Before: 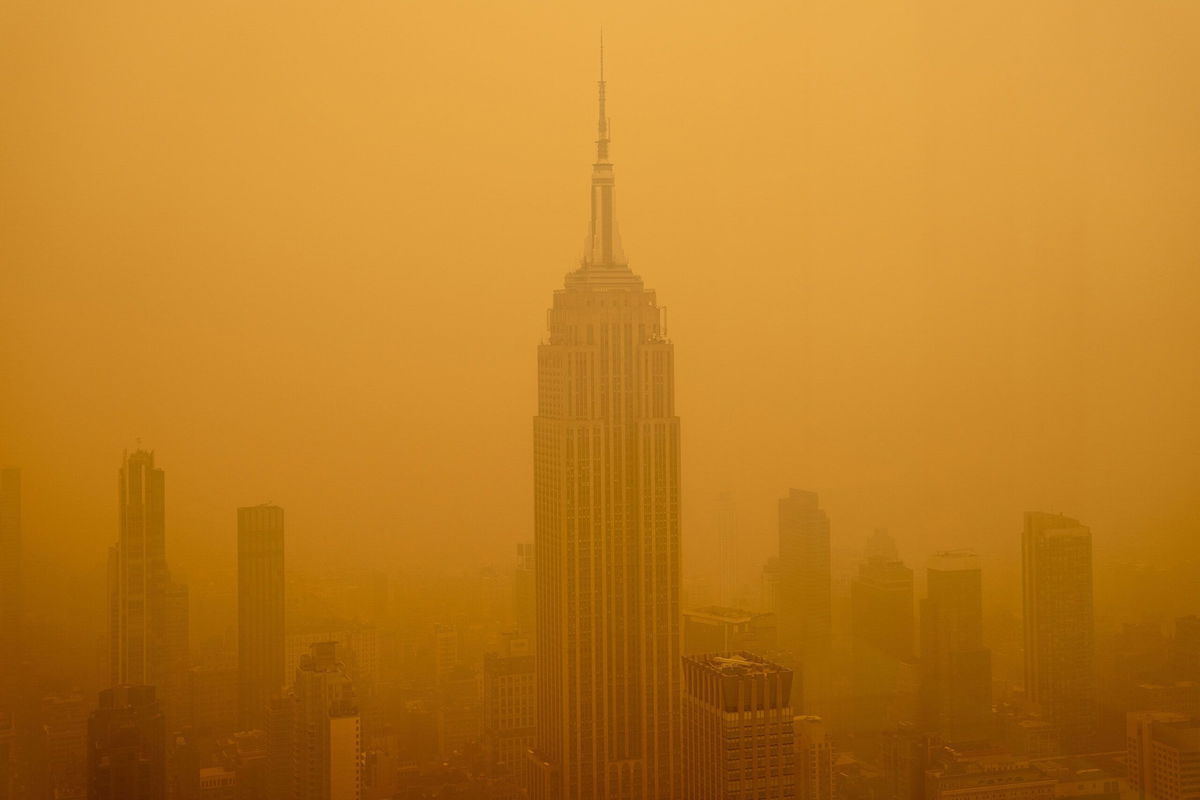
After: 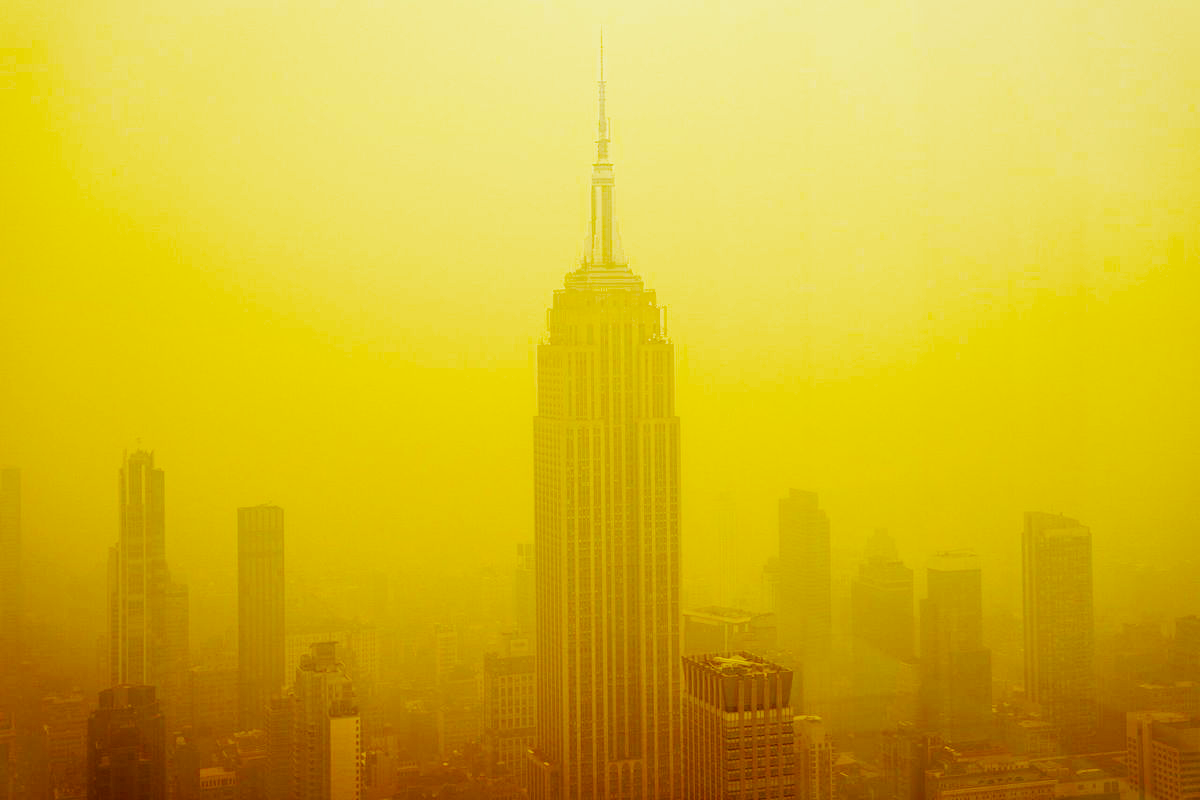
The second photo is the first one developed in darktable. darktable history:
white balance: red 0.766, blue 1.537
color balance rgb: perceptual saturation grading › global saturation 25%, global vibrance 20%
base curve: curves: ch0 [(0, 0.003) (0.001, 0.002) (0.006, 0.004) (0.02, 0.022) (0.048, 0.086) (0.094, 0.234) (0.162, 0.431) (0.258, 0.629) (0.385, 0.8) (0.548, 0.918) (0.751, 0.988) (1, 1)], preserve colors none
